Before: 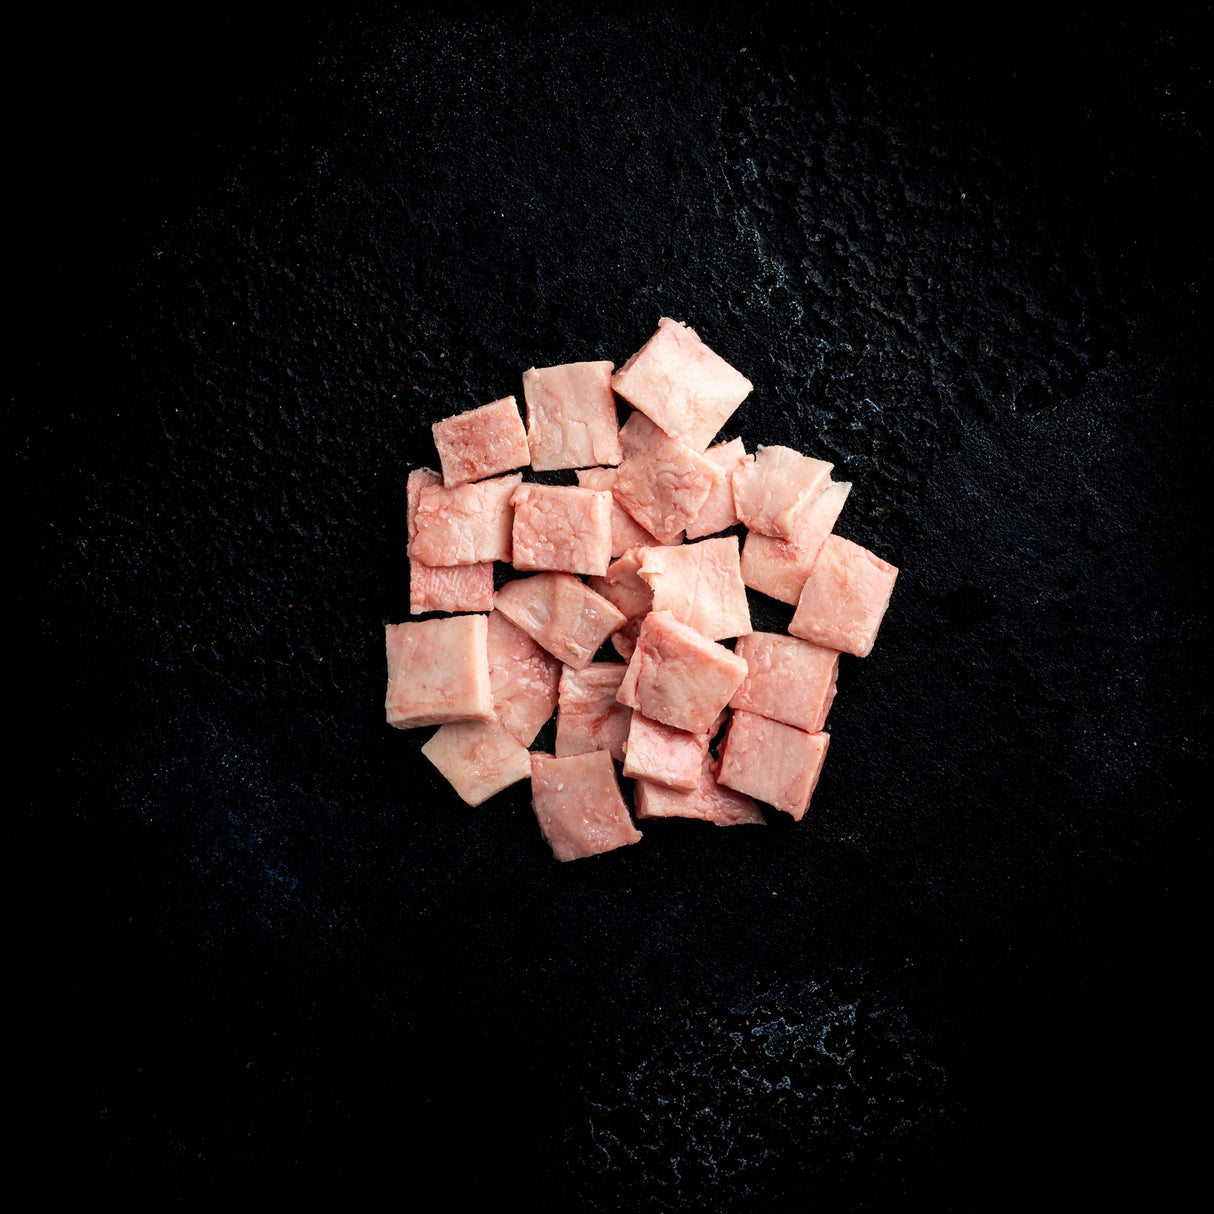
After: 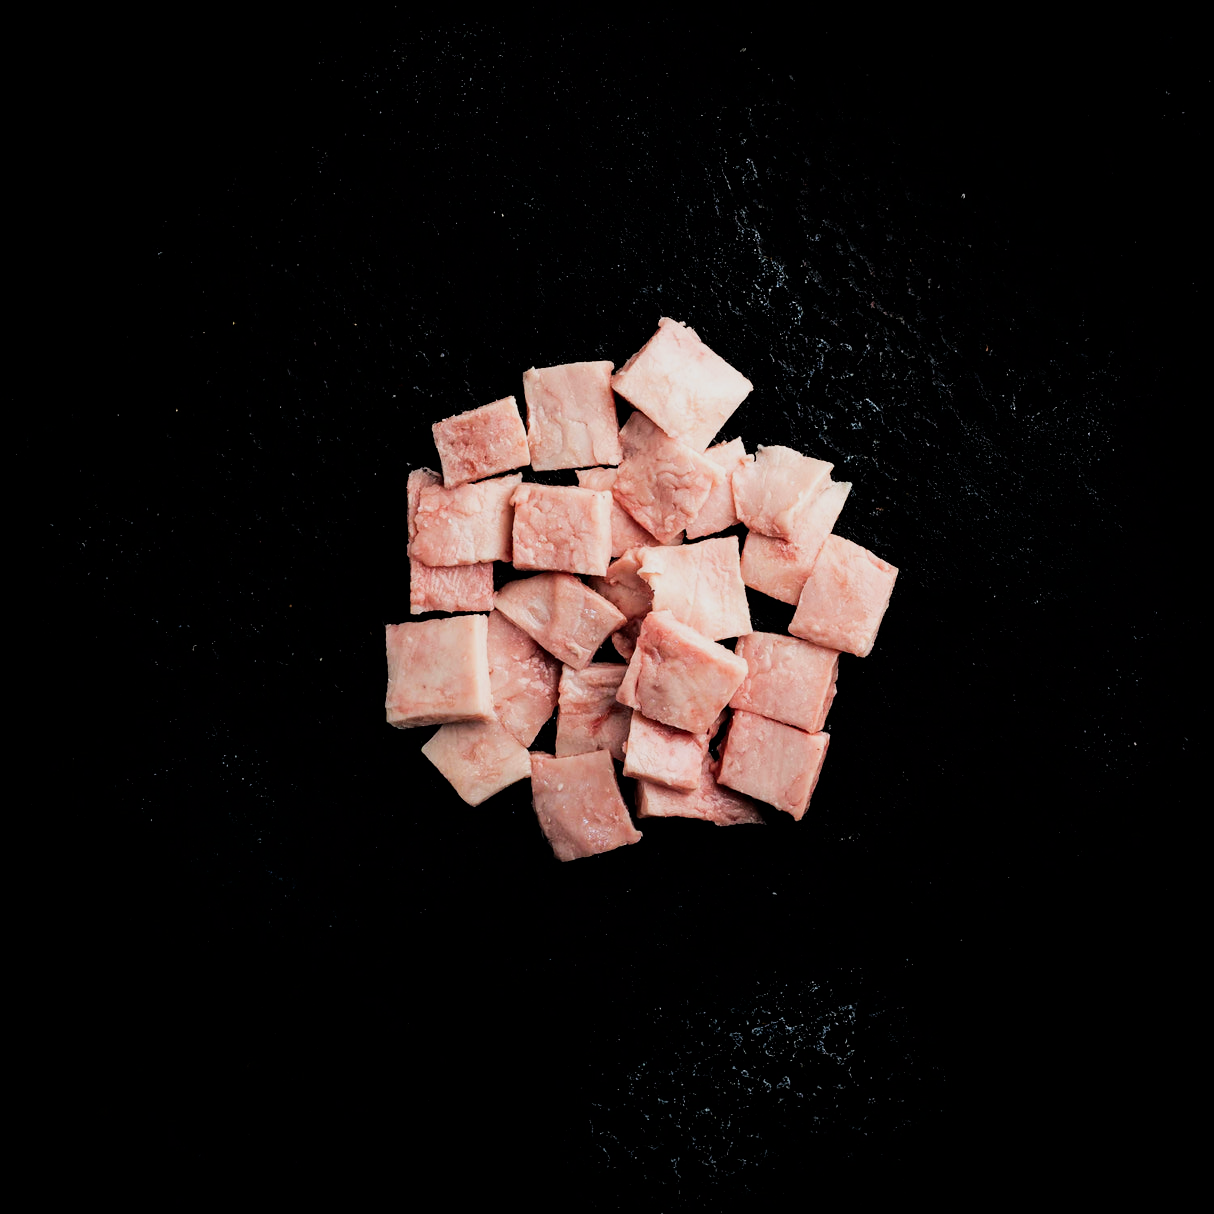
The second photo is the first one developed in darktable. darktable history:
filmic rgb: black relative exposure -5.1 EV, white relative exposure 3.55 EV, hardness 3.18, contrast 1.202, highlights saturation mix -49.03%
